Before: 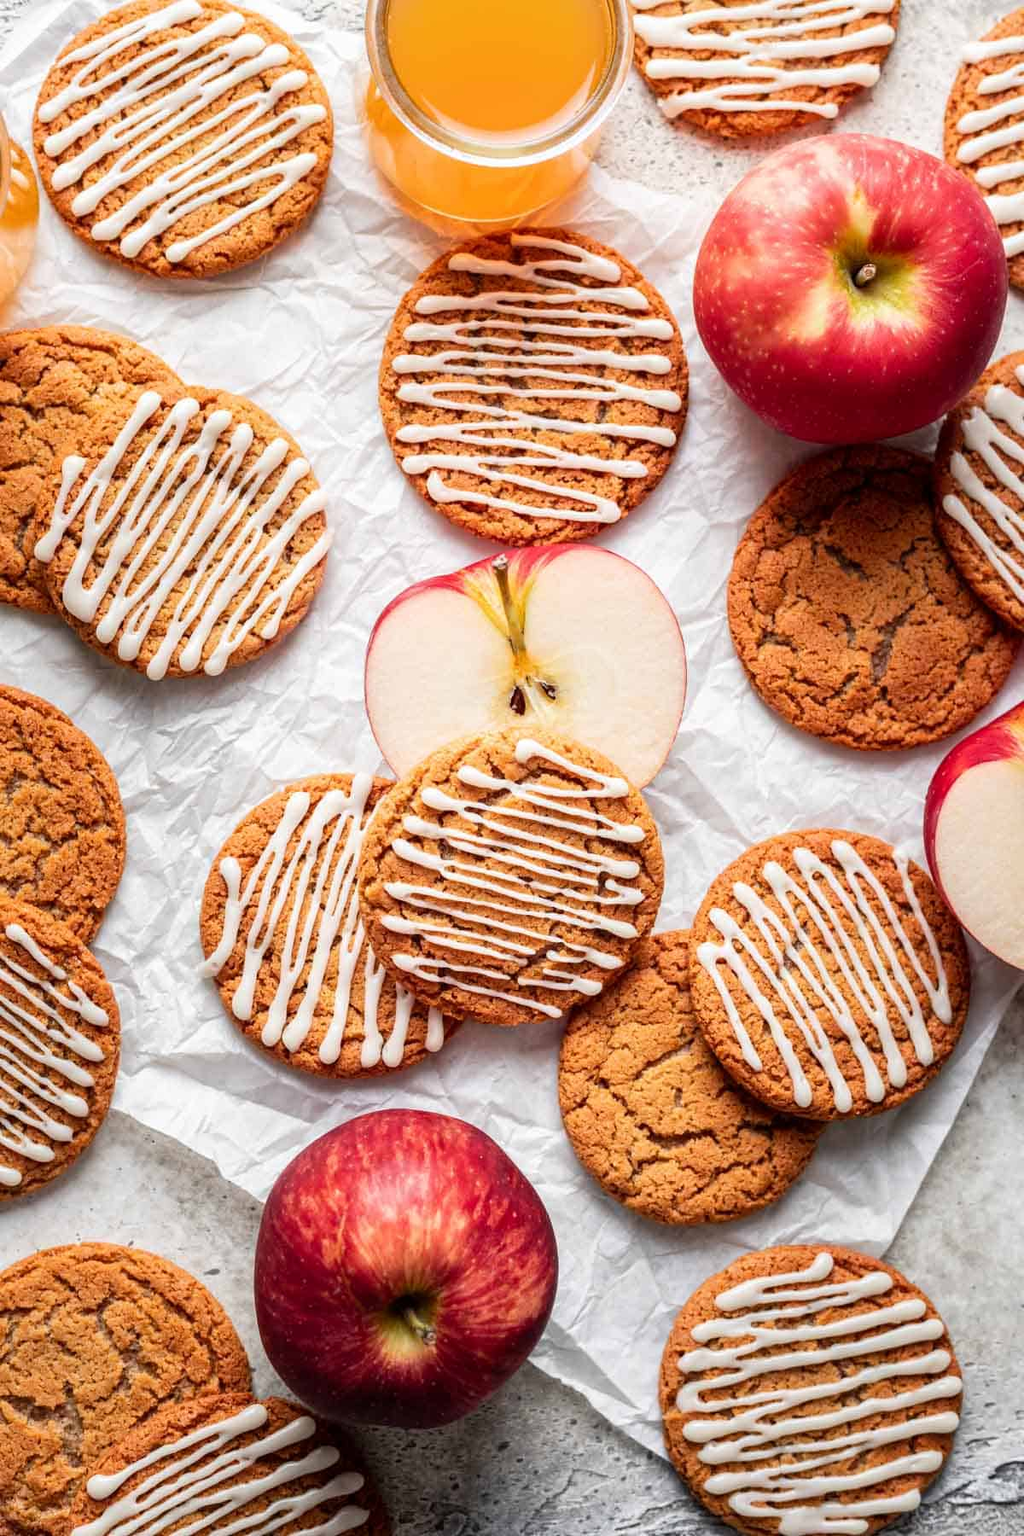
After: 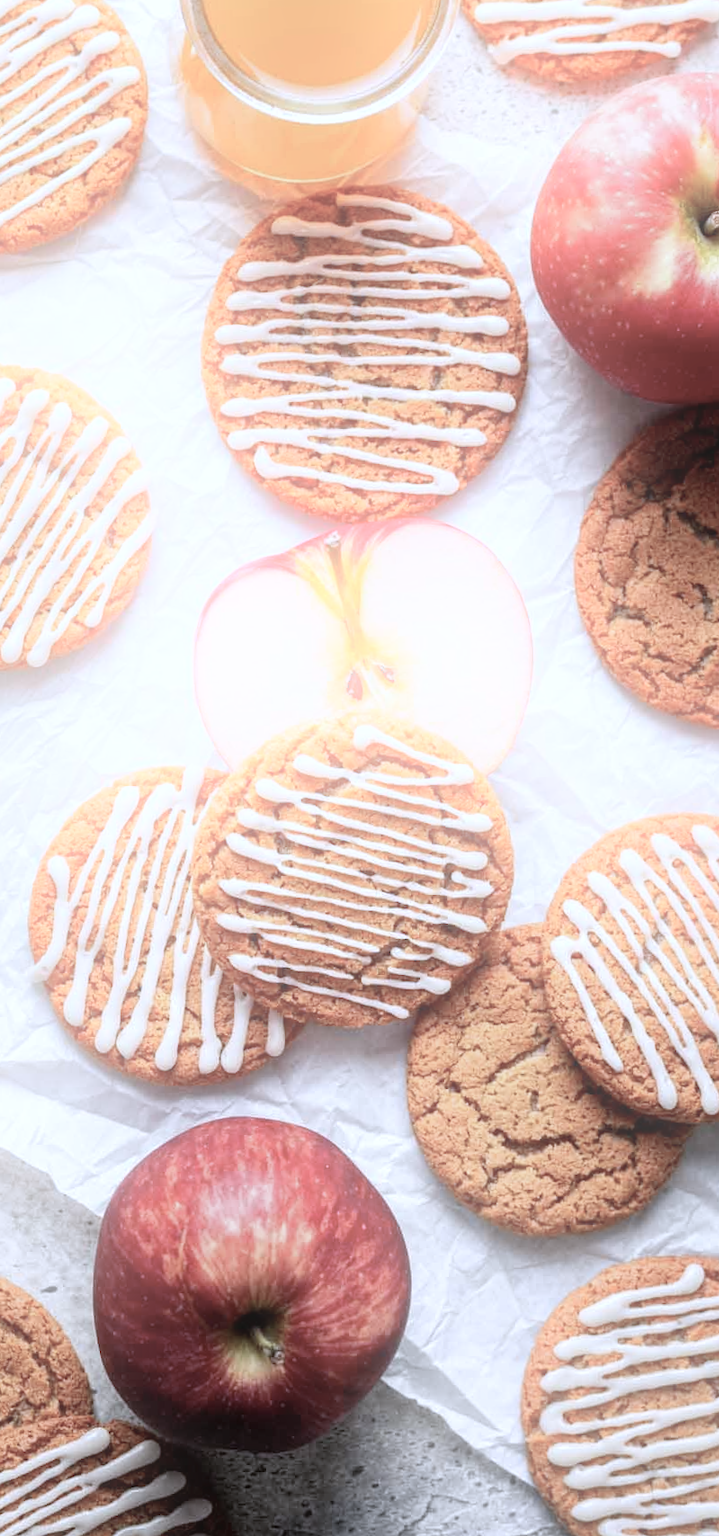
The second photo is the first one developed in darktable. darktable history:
rotate and perspective: rotation -1.32°, lens shift (horizontal) -0.031, crop left 0.015, crop right 0.985, crop top 0.047, crop bottom 0.982
white balance: red 0.948, green 1.02, blue 1.176
bloom: on, module defaults
crop: left 16.899%, right 16.556%
color balance rgb: linear chroma grading › global chroma -16.06%, perceptual saturation grading › global saturation -32.85%, global vibrance -23.56%
sharpen: radius 2.883, amount 0.868, threshold 47.523
